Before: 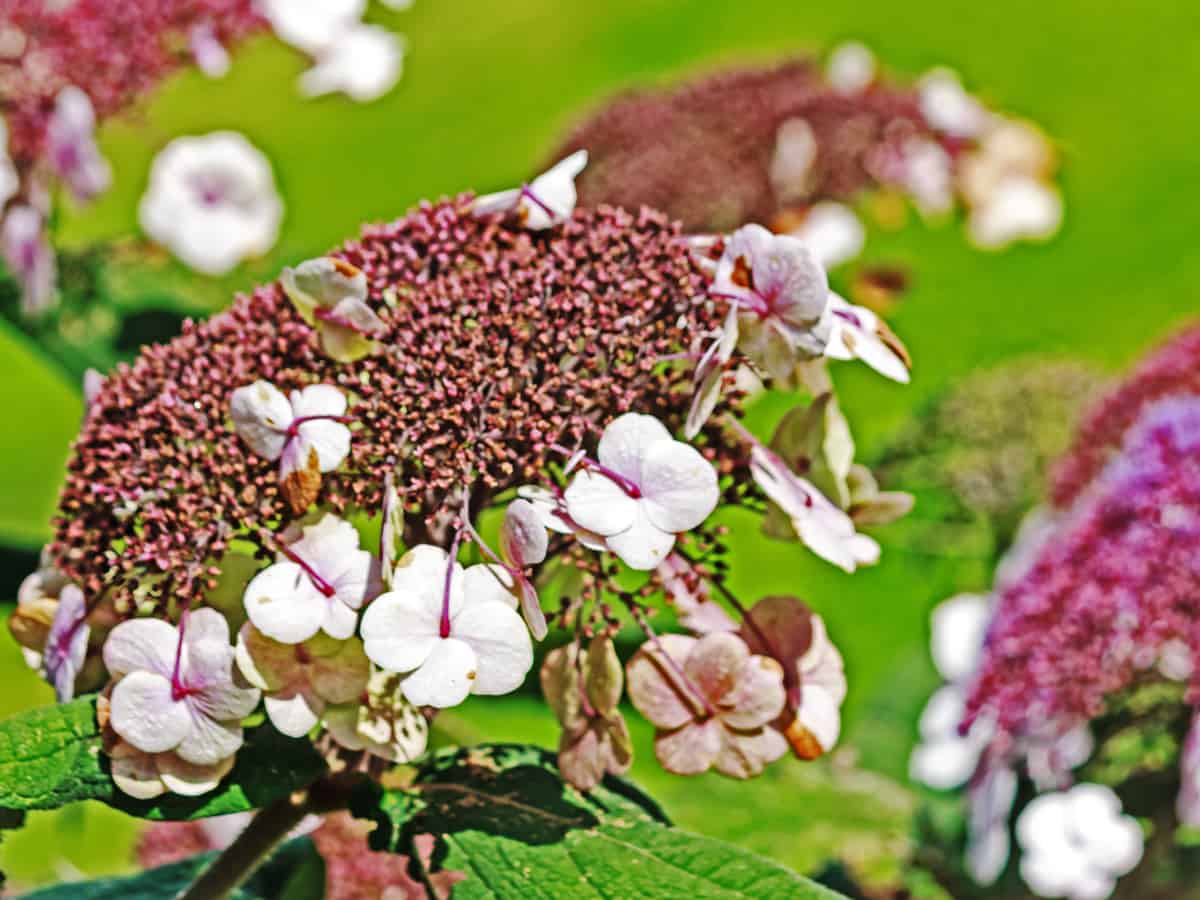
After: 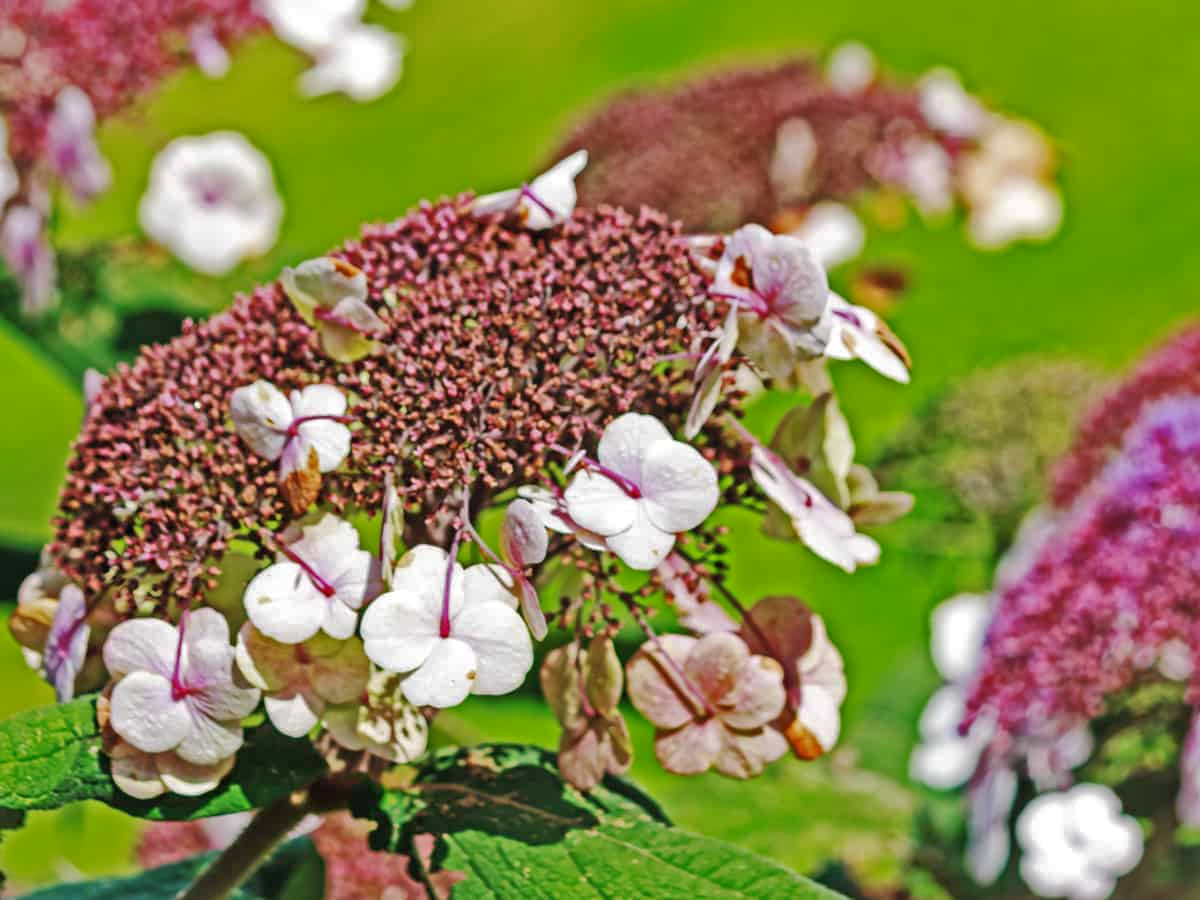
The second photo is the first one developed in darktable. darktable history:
shadows and highlights: shadows color adjustment 99.14%, highlights color adjustment 0.543%
